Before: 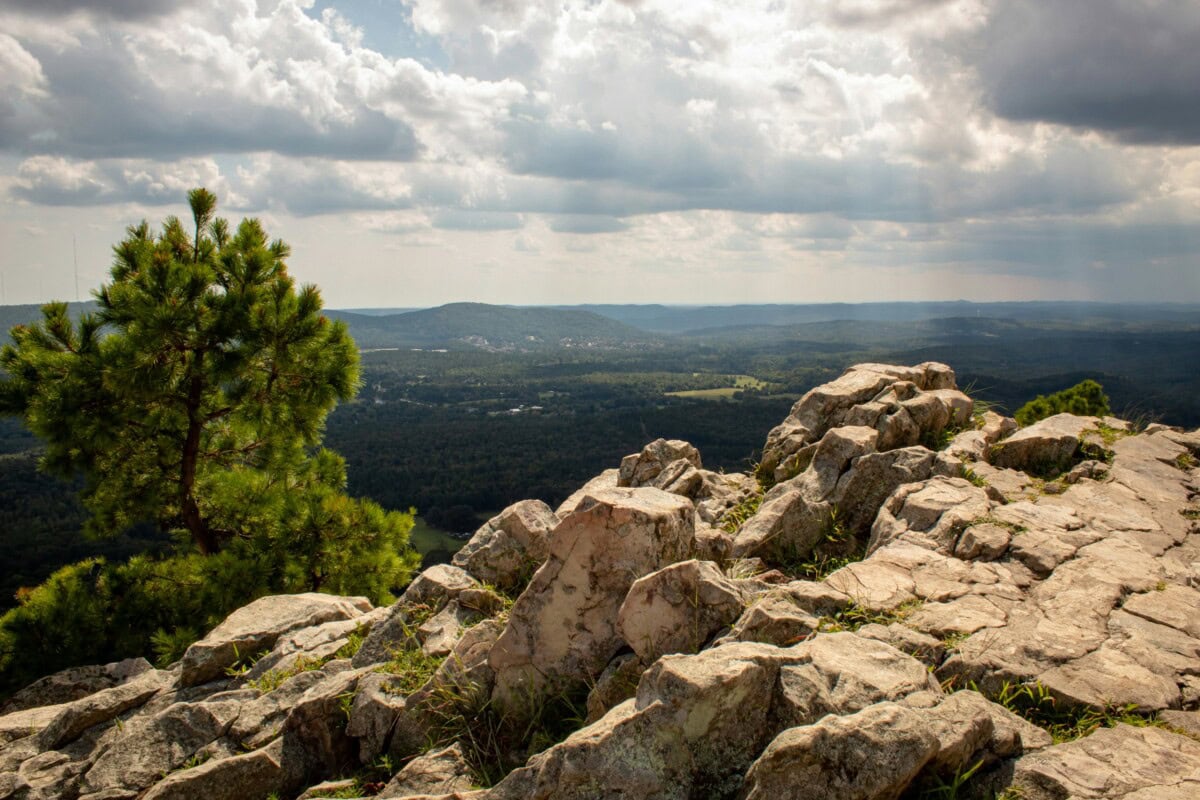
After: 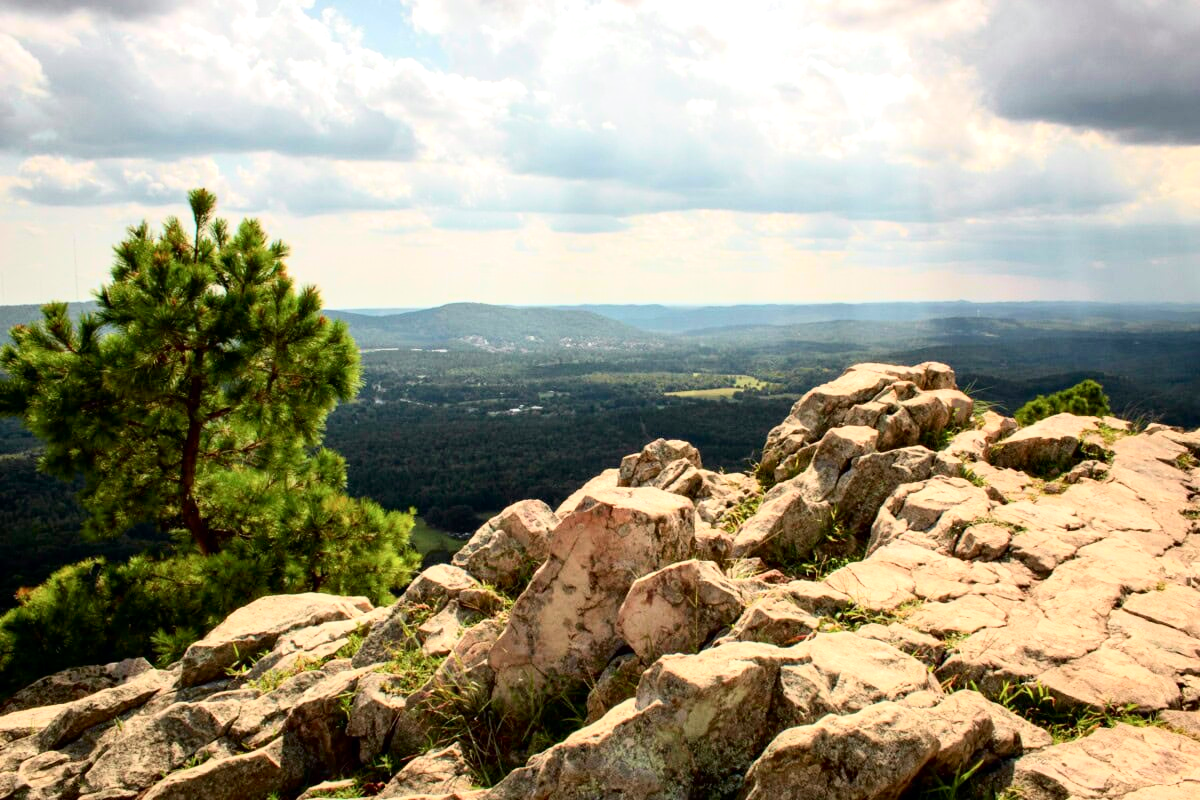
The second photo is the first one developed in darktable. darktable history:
vibrance: vibrance 10%
tone curve: curves: ch0 [(0, 0) (0.051, 0.03) (0.096, 0.071) (0.241, 0.247) (0.455, 0.525) (0.594, 0.697) (0.741, 0.845) (0.871, 0.933) (1, 0.984)]; ch1 [(0, 0) (0.1, 0.038) (0.318, 0.243) (0.399, 0.351) (0.478, 0.469) (0.499, 0.499) (0.534, 0.549) (0.565, 0.594) (0.601, 0.634) (0.666, 0.7) (1, 1)]; ch2 [(0, 0) (0.453, 0.45) (0.479, 0.483) (0.504, 0.499) (0.52, 0.519) (0.541, 0.559) (0.592, 0.612) (0.824, 0.815) (1, 1)], color space Lab, independent channels, preserve colors none
exposure: black level correction 0.001, exposure 0.5 EV, compensate exposure bias true, compensate highlight preservation false
